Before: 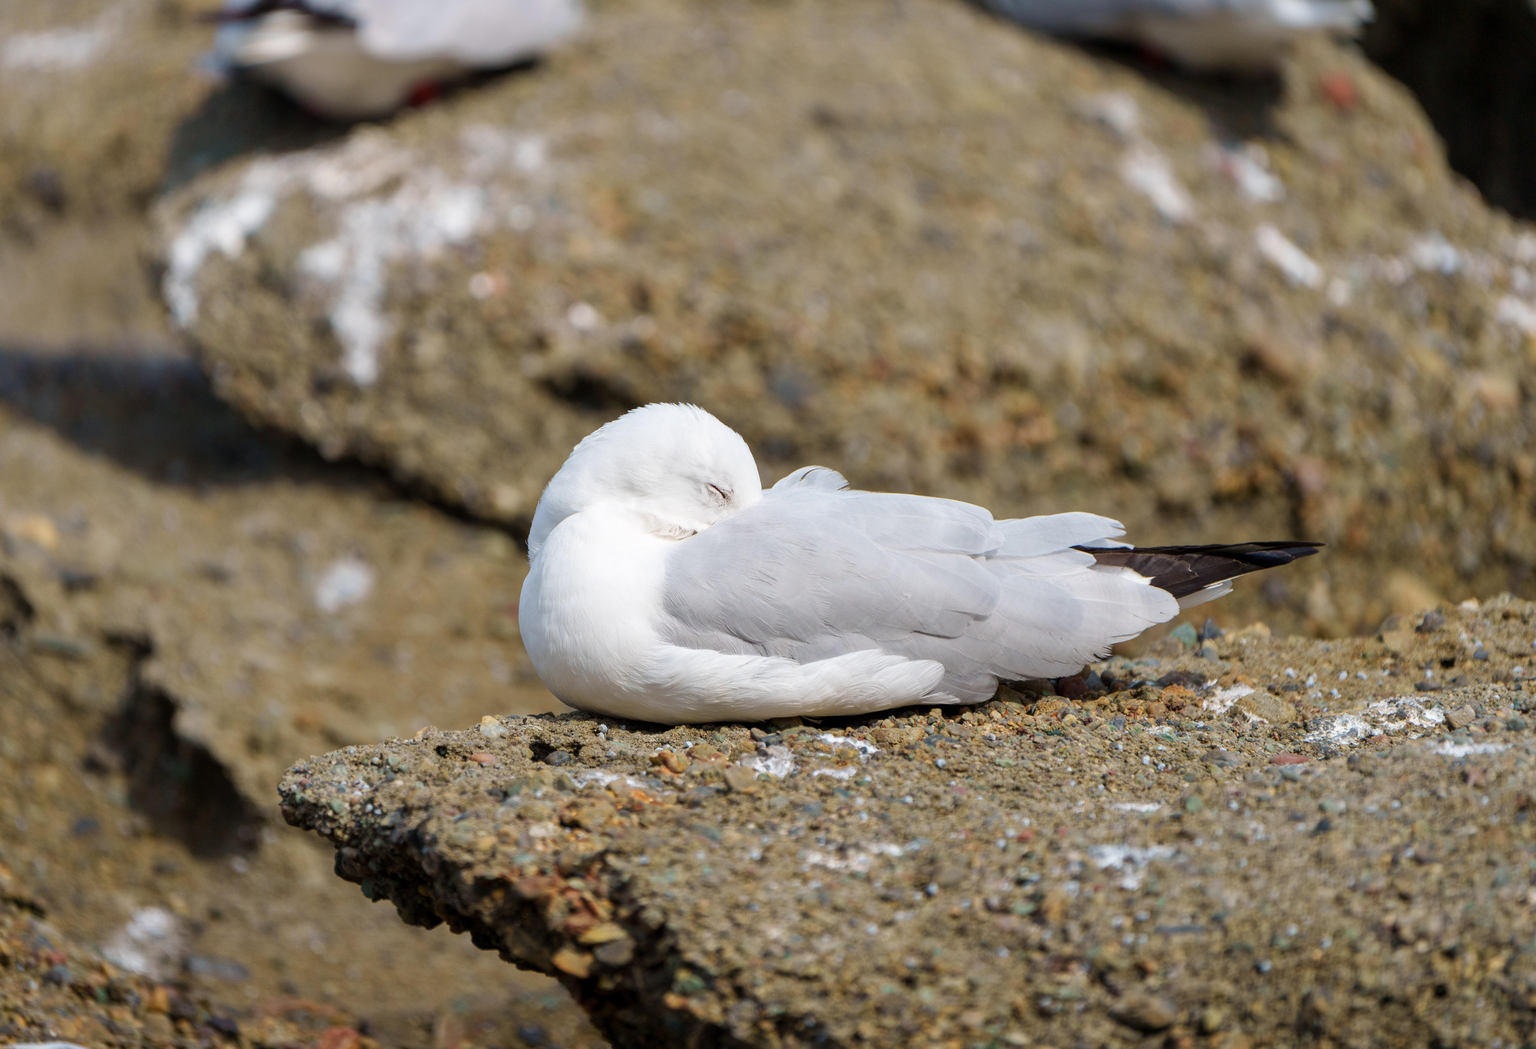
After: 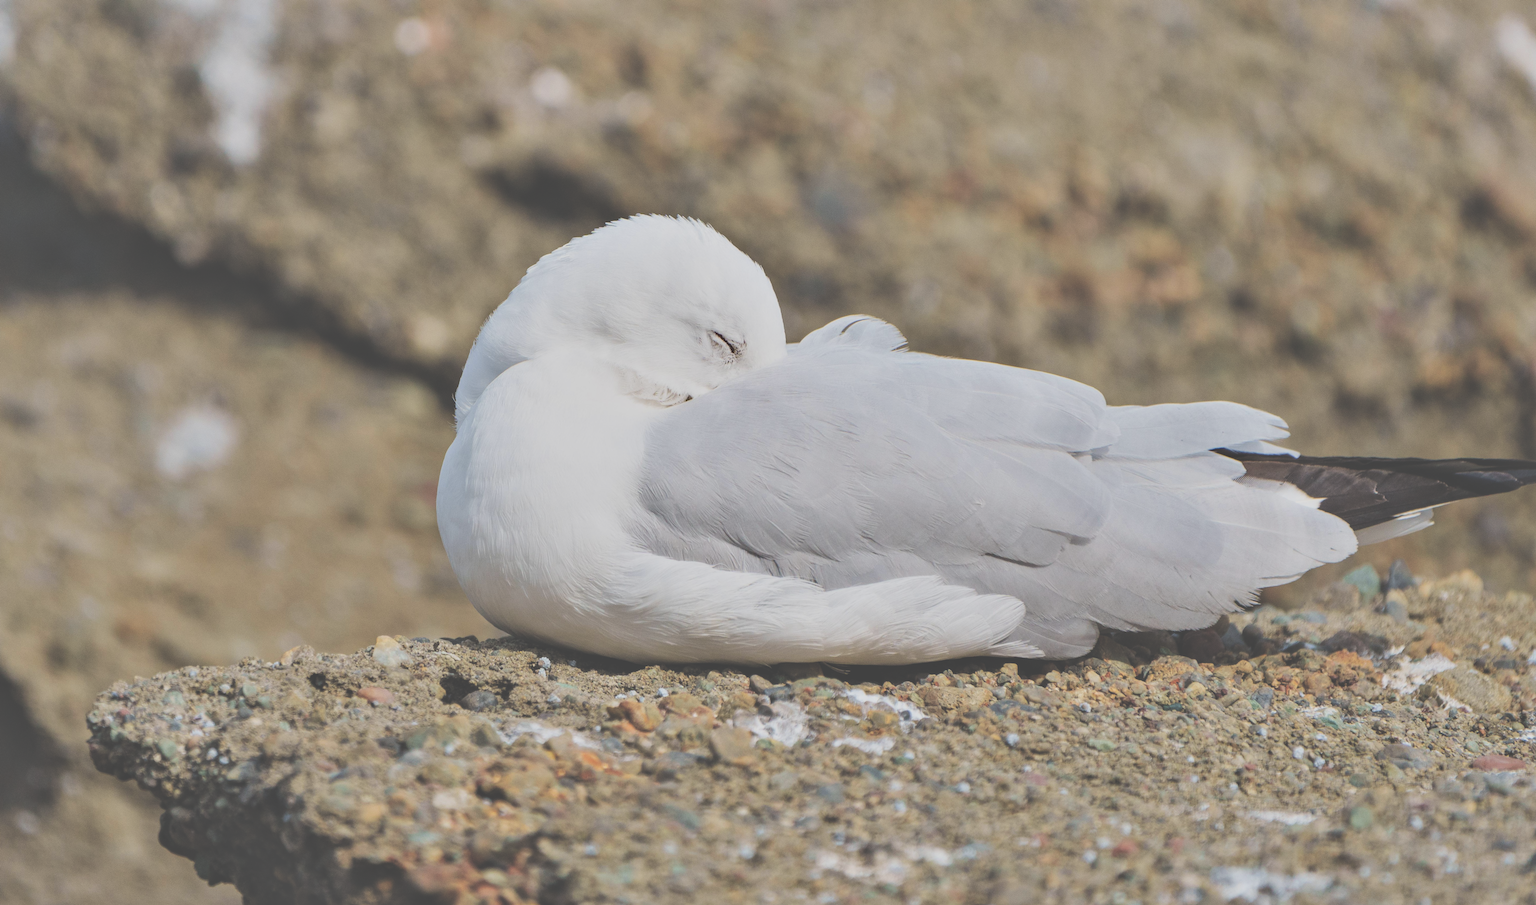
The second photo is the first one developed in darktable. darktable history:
filmic rgb: black relative exposure -7.49 EV, white relative exposure 4.99 EV, hardness 3.33, contrast 1.297, iterations of high-quality reconstruction 0
crop and rotate: angle -3.45°, left 9.918%, top 20.873%, right 12.252%, bottom 11.928%
exposure: black level correction -0.087, compensate highlight preservation false
shadows and highlights: low approximation 0.01, soften with gaussian
